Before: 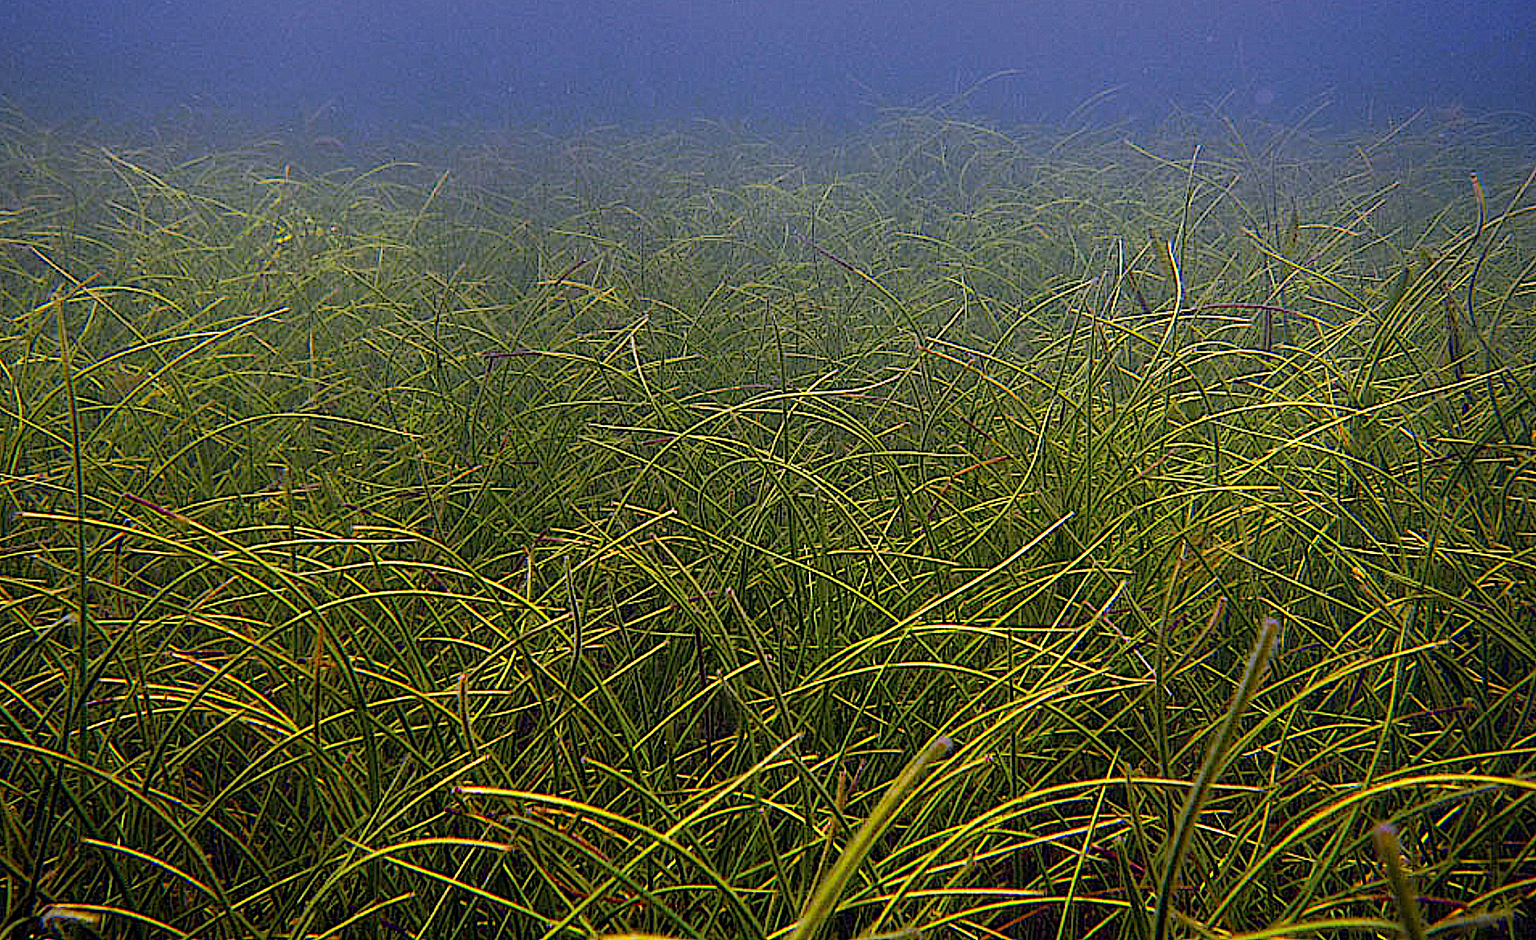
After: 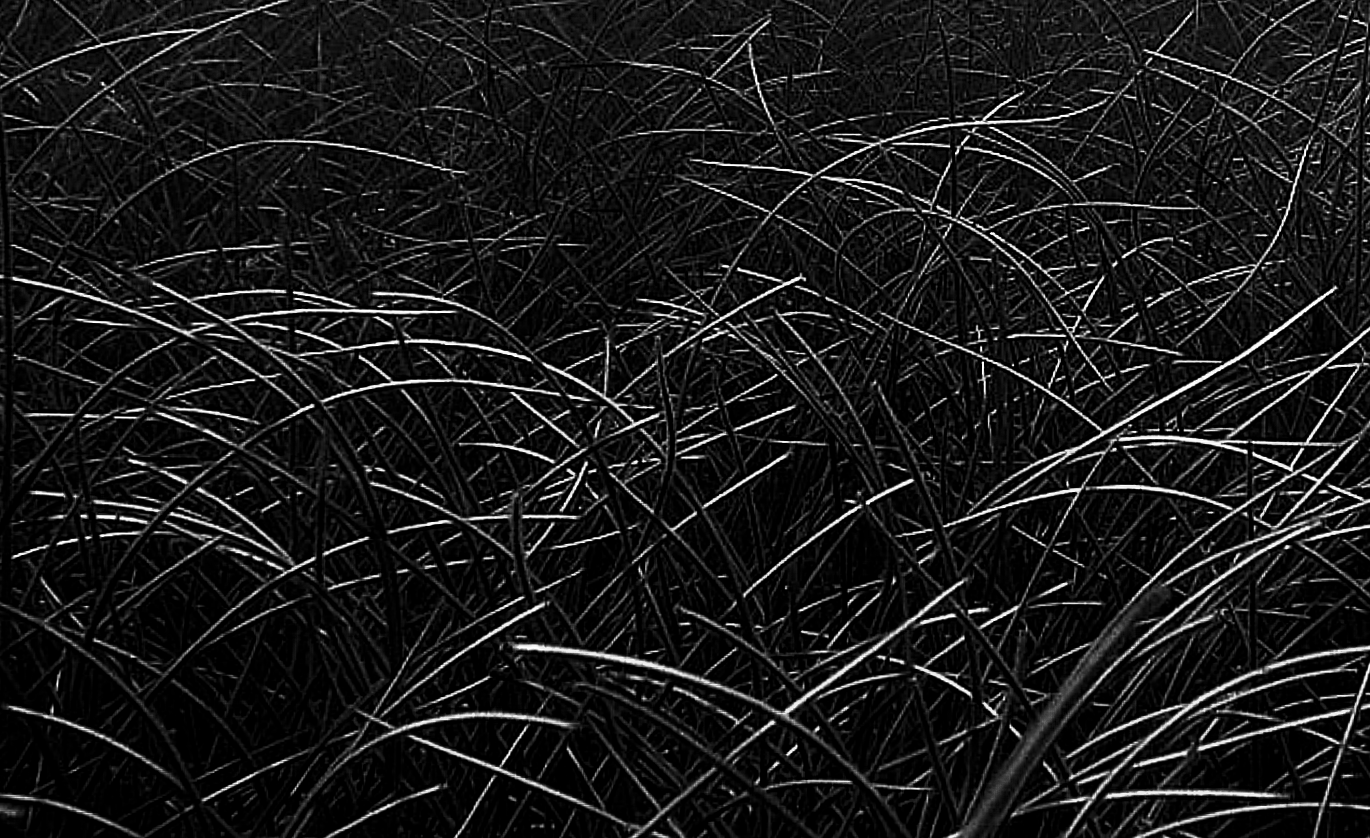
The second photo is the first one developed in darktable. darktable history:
contrast brightness saturation: contrast 0.02, brightness -1, saturation -1
crop and rotate: angle -0.82°, left 3.85%, top 31.828%, right 27.992%
